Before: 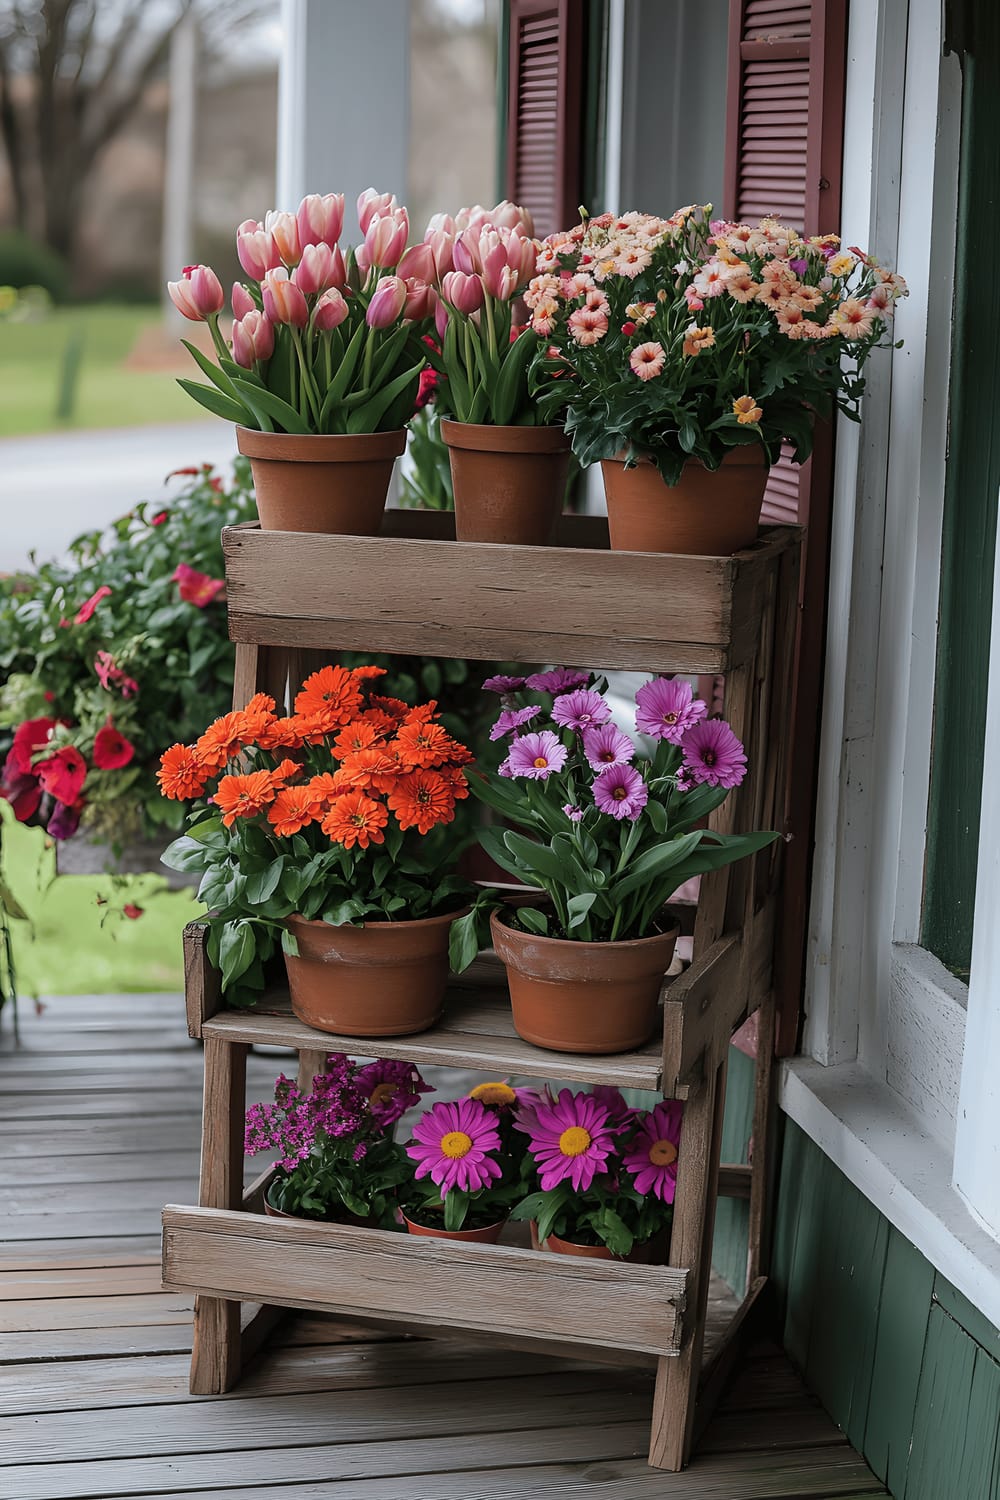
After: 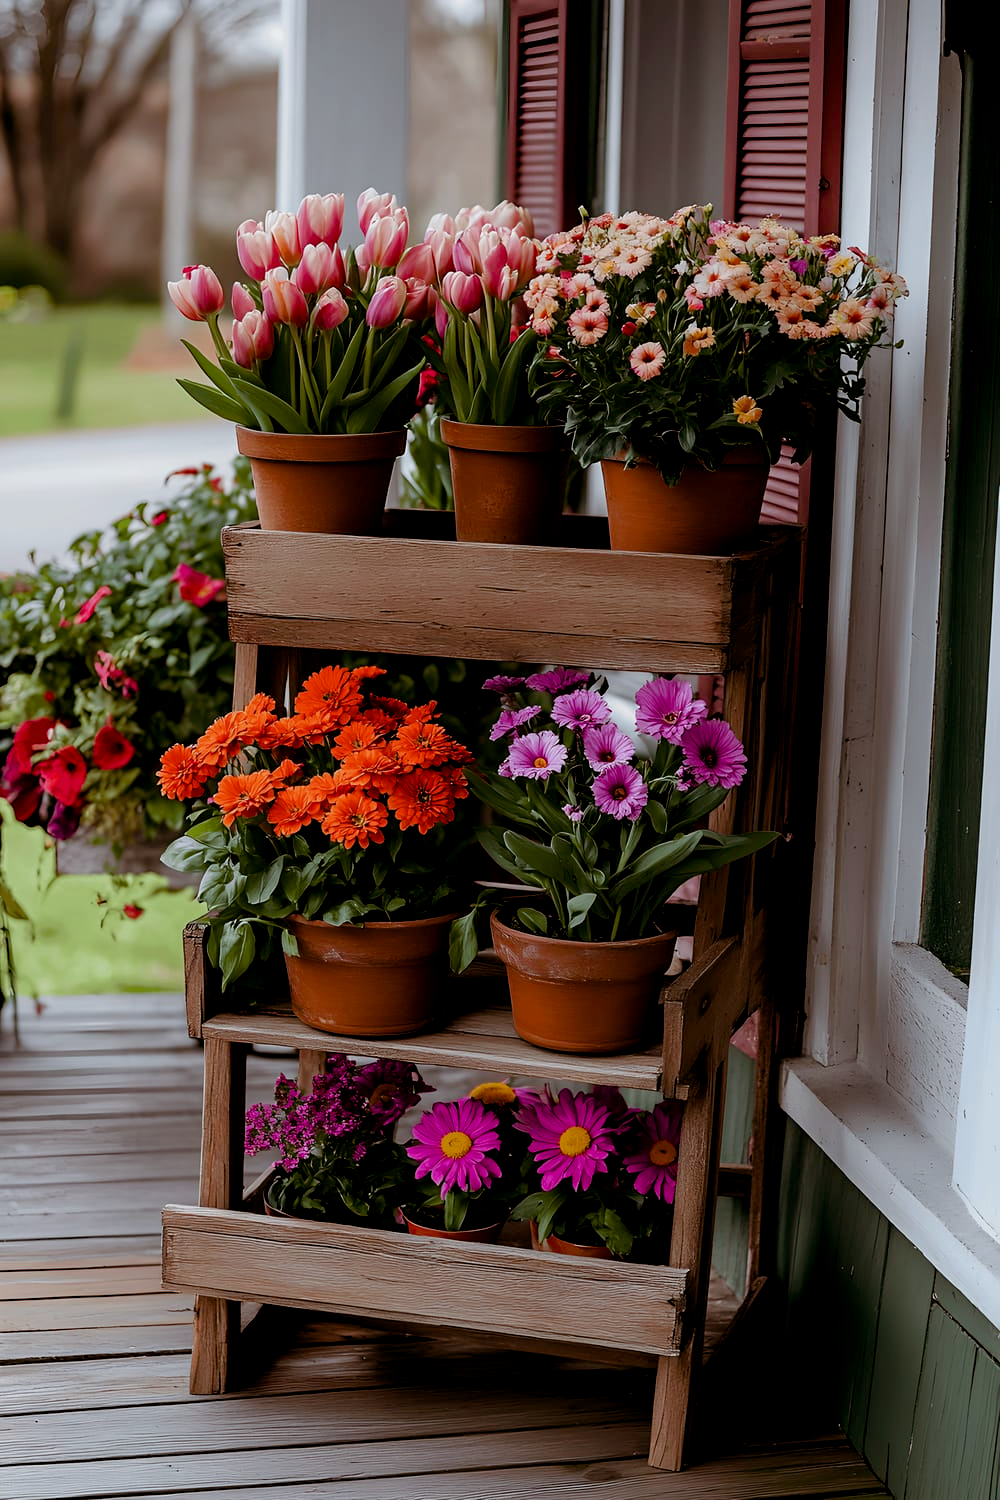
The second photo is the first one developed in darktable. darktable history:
tone equalizer: -8 EV -0.42 EV, -7 EV -0.41 EV, -6 EV -0.337 EV, -5 EV -0.245 EV, -3 EV 0.237 EV, -2 EV 0.304 EV, -1 EV 0.374 EV, +0 EV 0.415 EV
exposure: black level correction 0.011, exposure -0.483 EV, compensate highlight preservation false
color balance rgb: shadows lift › chroma 9.905%, shadows lift › hue 42.71°, perceptual saturation grading › global saturation 20%, perceptual saturation grading › highlights -24.753%, perceptual saturation grading › shadows 24.348%
